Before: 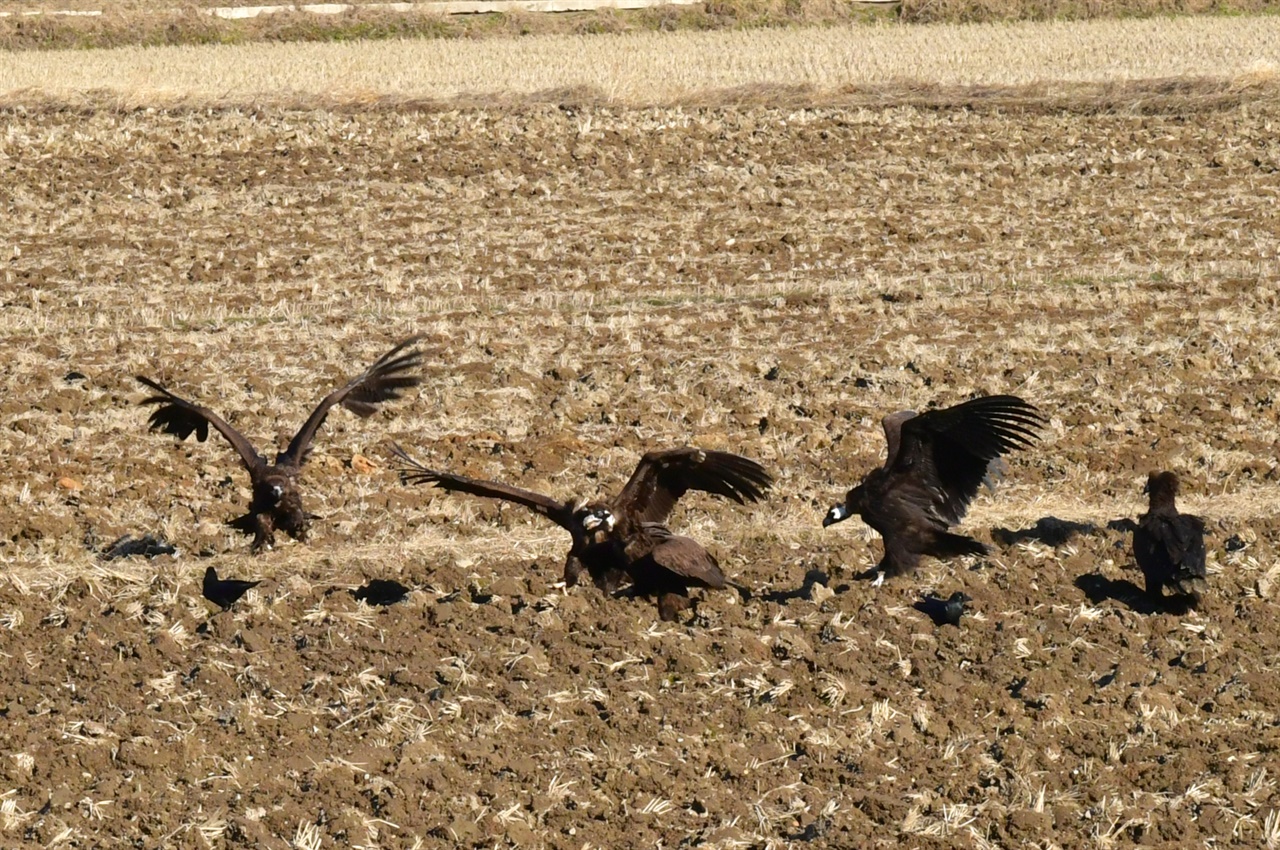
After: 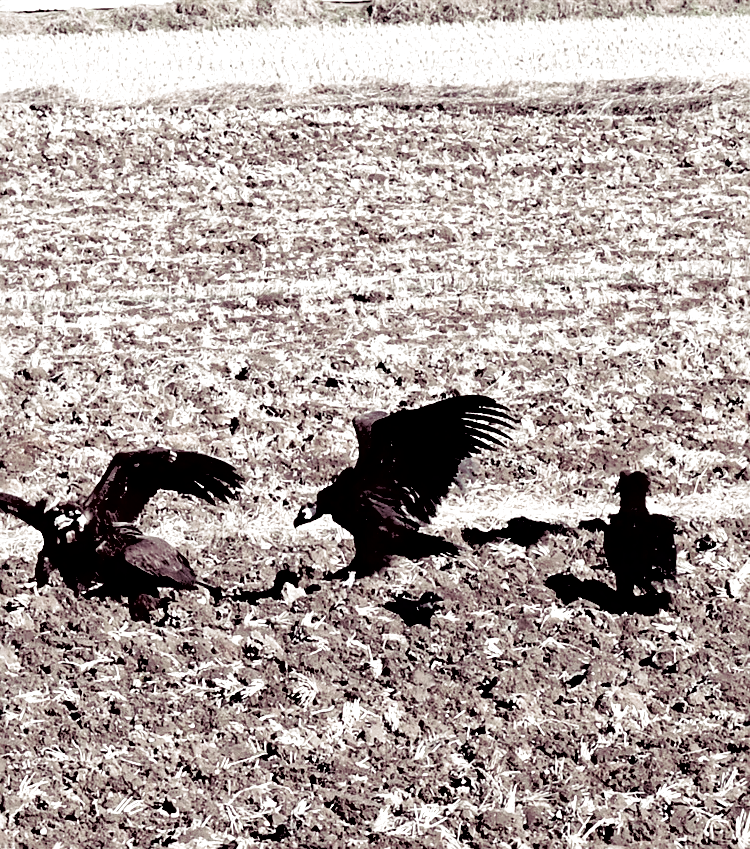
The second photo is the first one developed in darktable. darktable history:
color contrast: green-magenta contrast 0.3, blue-yellow contrast 0.15
contrast brightness saturation: contrast 0.24, brightness 0.26, saturation 0.39
exposure: black level correction 0.047, exposure 0.013 EV, compensate highlight preservation false
split-toning: shadows › hue 316.8°, shadows › saturation 0.47, highlights › hue 201.6°, highlights › saturation 0, balance -41.97, compress 28.01%
crop: left 41.402%
shadows and highlights: radius 110.86, shadows 51.09, white point adjustment 9.16, highlights -4.17, highlights color adjustment 32.2%, soften with gaussian
local contrast: mode bilateral grid, contrast 20, coarseness 50, detail 141%, midtone range 0.2
sharpen: on, module defaults
